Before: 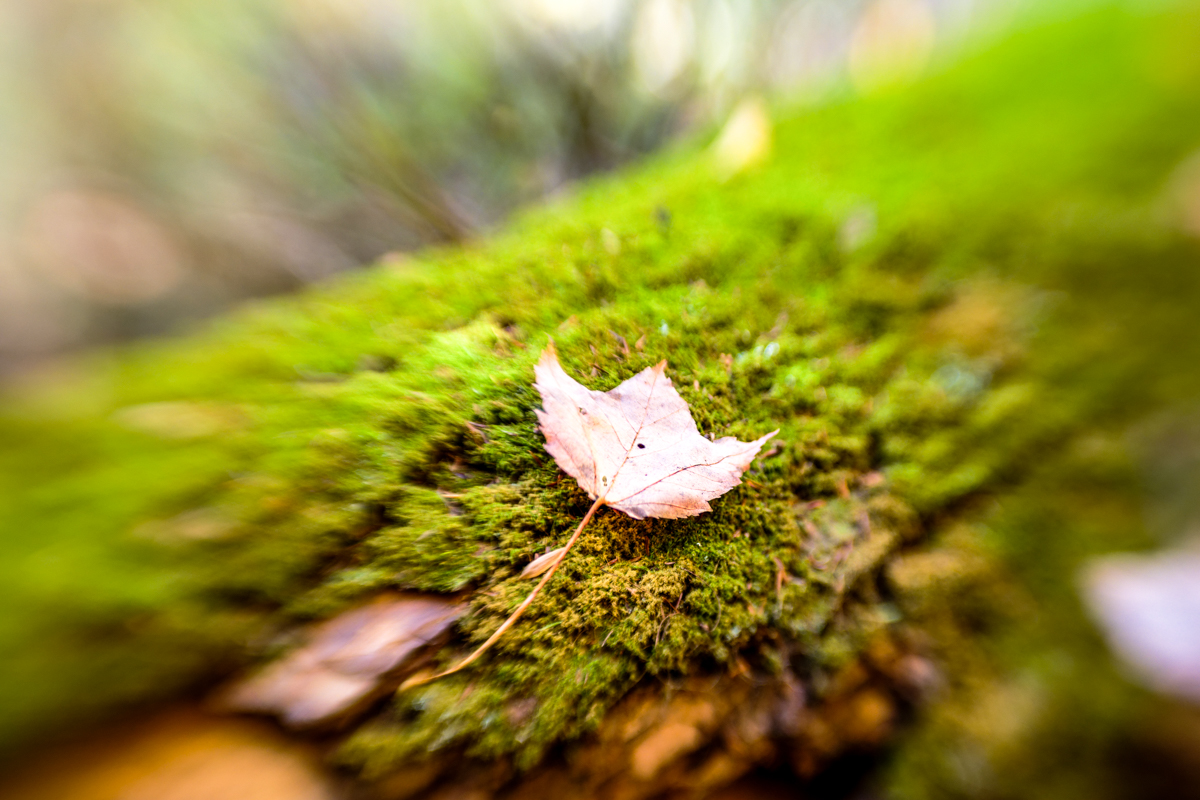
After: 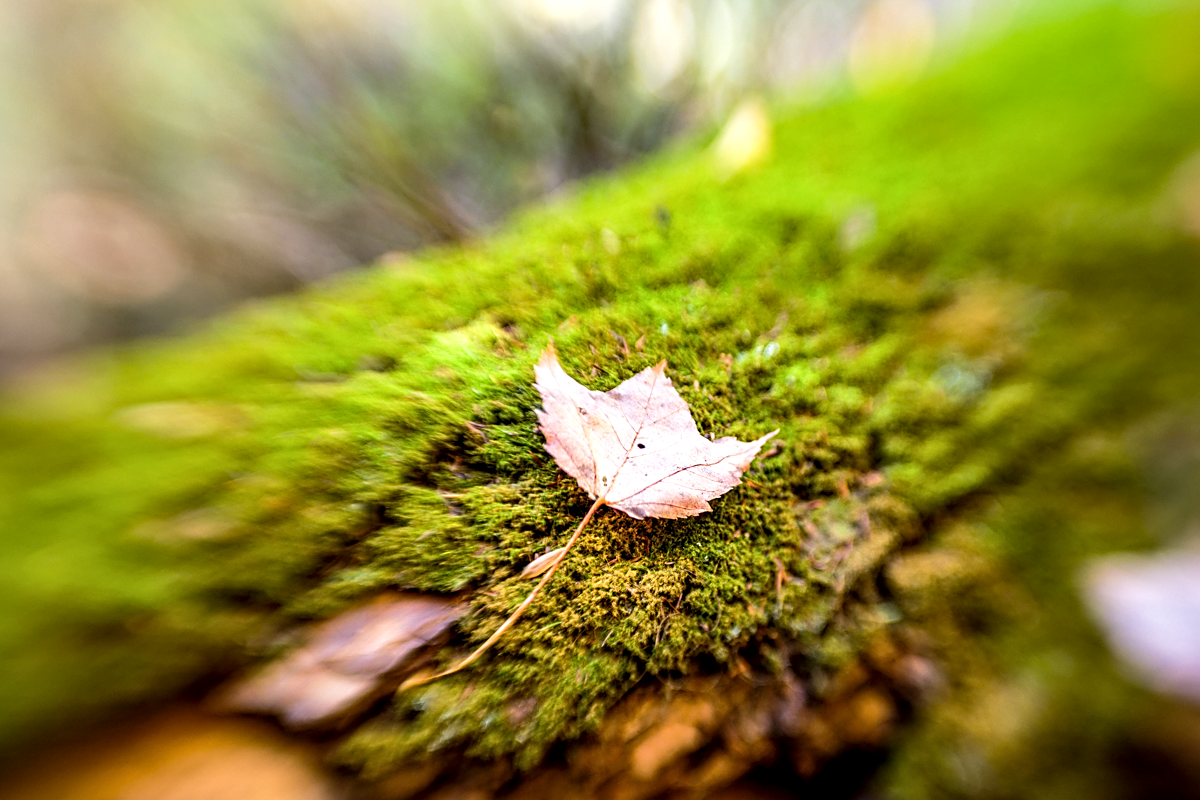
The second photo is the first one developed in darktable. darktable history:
sharpen: on, module defaults
local contrast: highlights 100%, shadows 100%, detail 131%, midtone range 0.2
